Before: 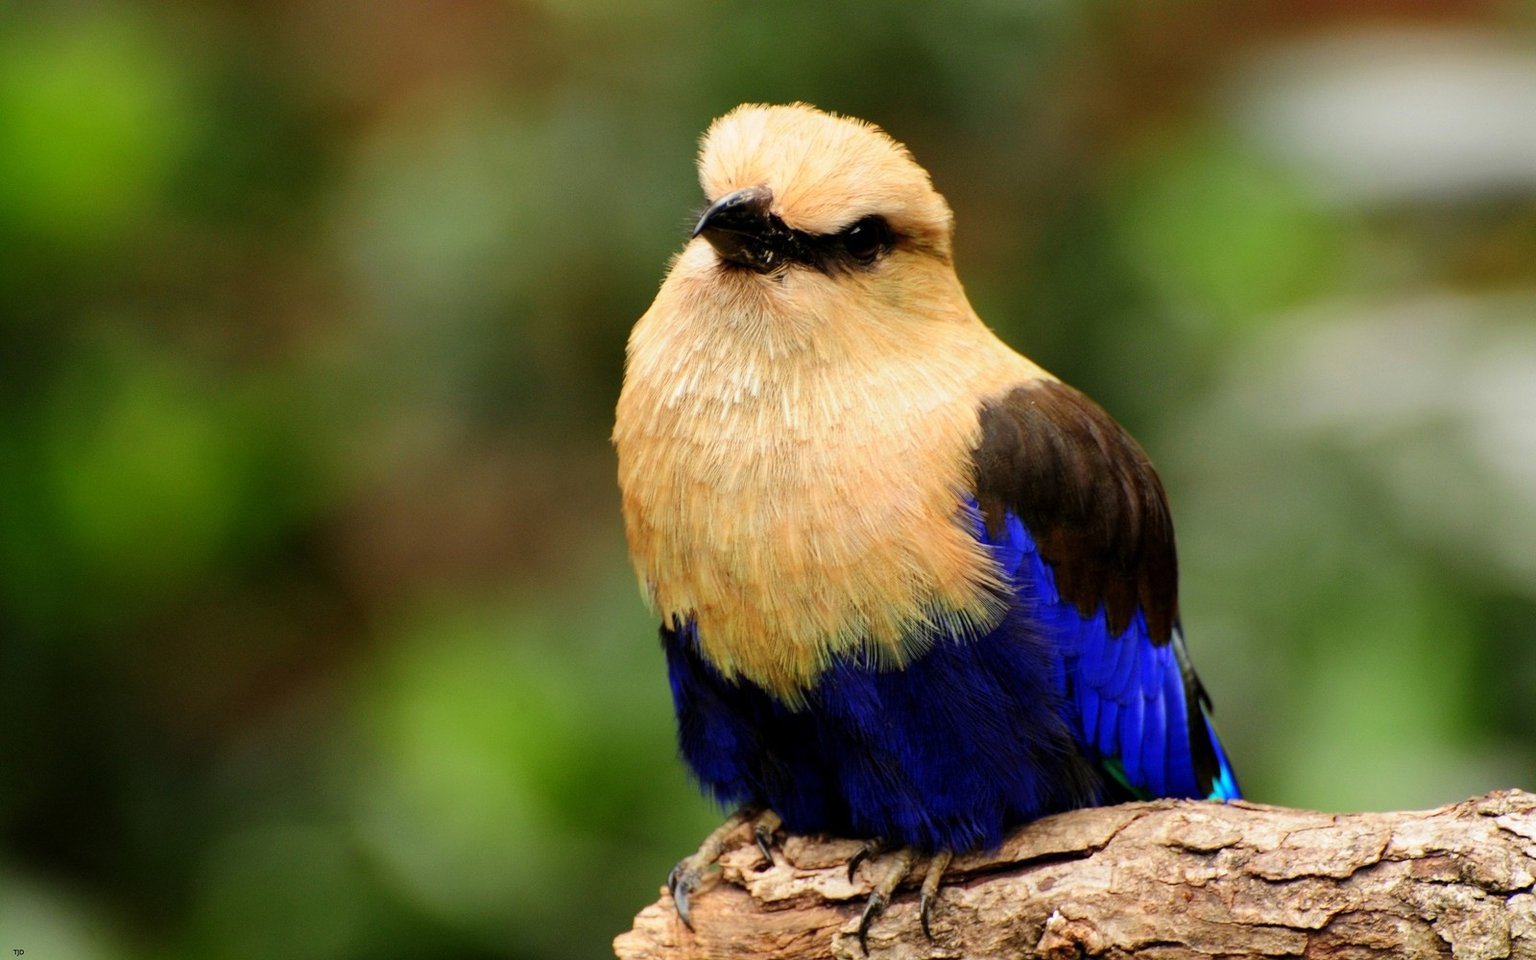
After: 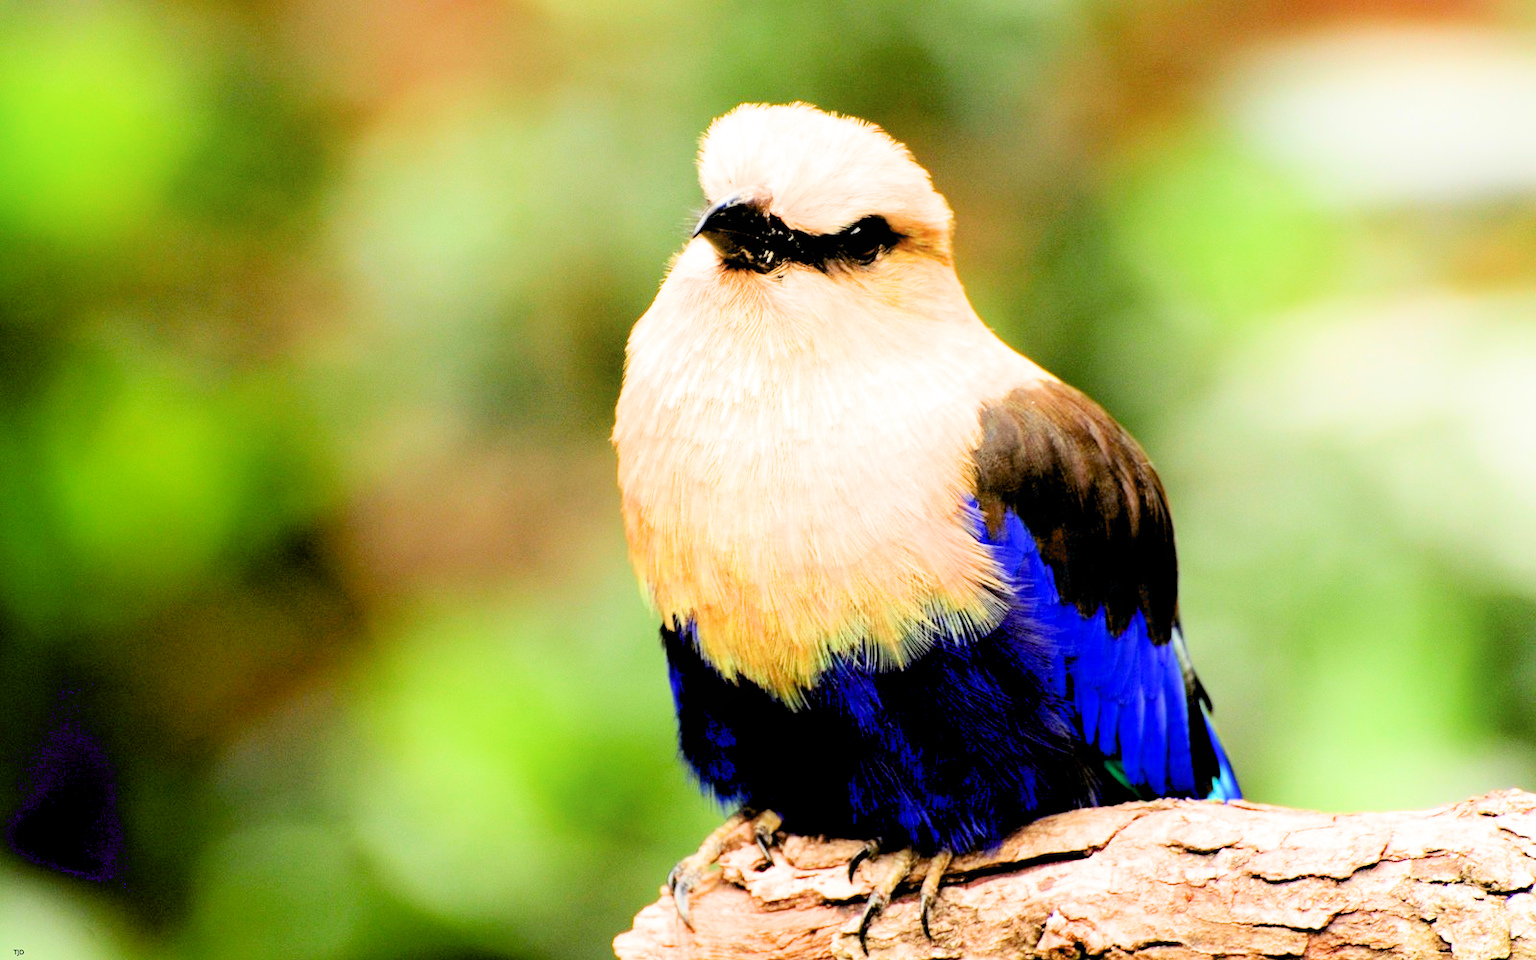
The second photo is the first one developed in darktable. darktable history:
exposure: black level correction 0.005, exposure 2.084 EV, compensate highlight preservation false
shadows and highlights: shadows -24.28, highlights 49.77, soften with gaussian
filmic rgb: black relative exposure -7.48 EV, white relative exposure 4.83 EV, hardness 3.4, color science v6 (2022)
tone equalizer: on, module defaults
